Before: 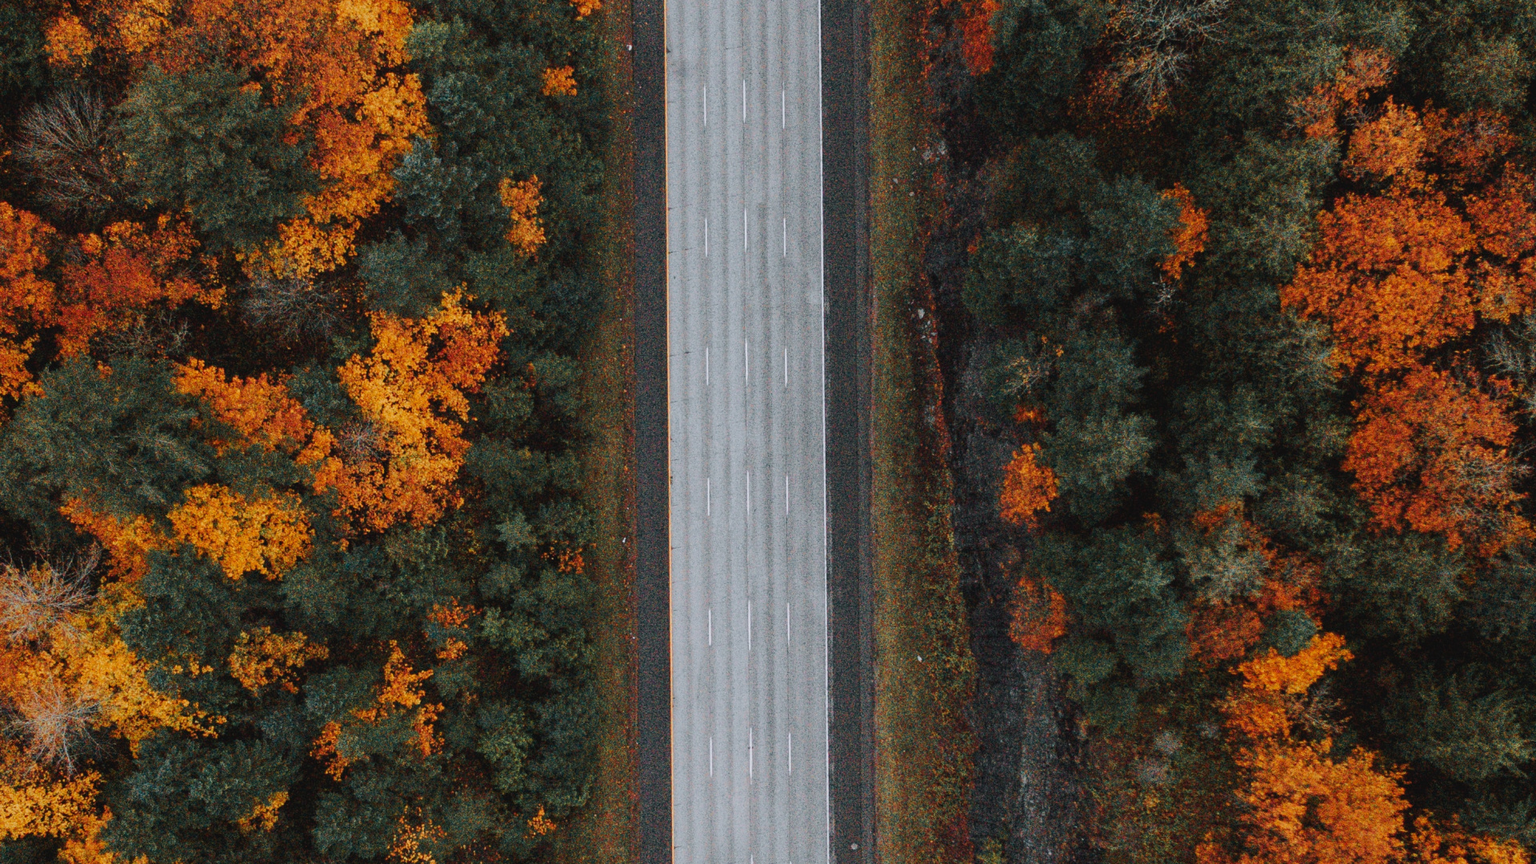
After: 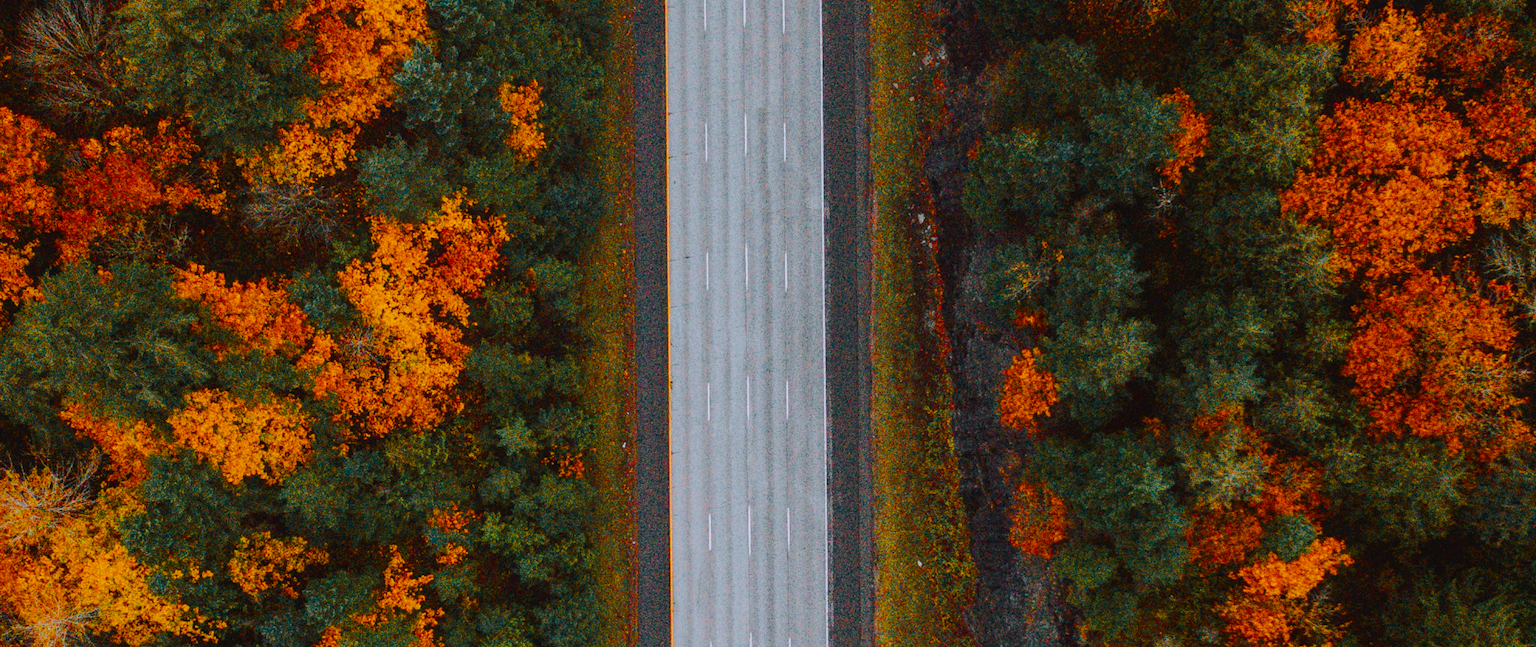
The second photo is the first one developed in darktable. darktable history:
crop: top 11.052%, bottom 13.964%
contrast brightness saturation: contrast 0.029, brightness -0.044
local contrast: detail 110%
color balance rgb: power › chroma 0.305%, power › hue 23.81°, linear chroma grading › global chroma 25.201%, perceptual saturation grading › global saturation 28.806%, perceptual saturation grading › mid-tones 12.706%, perceptual saturation grading › shadows 11.007%, perceptual brilliance grading › mid-tones 10.875%, perceptual brilliance grading › shadows 14.439%, global vibrance 20%
exposure: black level correction 0, compensate highlight preservation false
